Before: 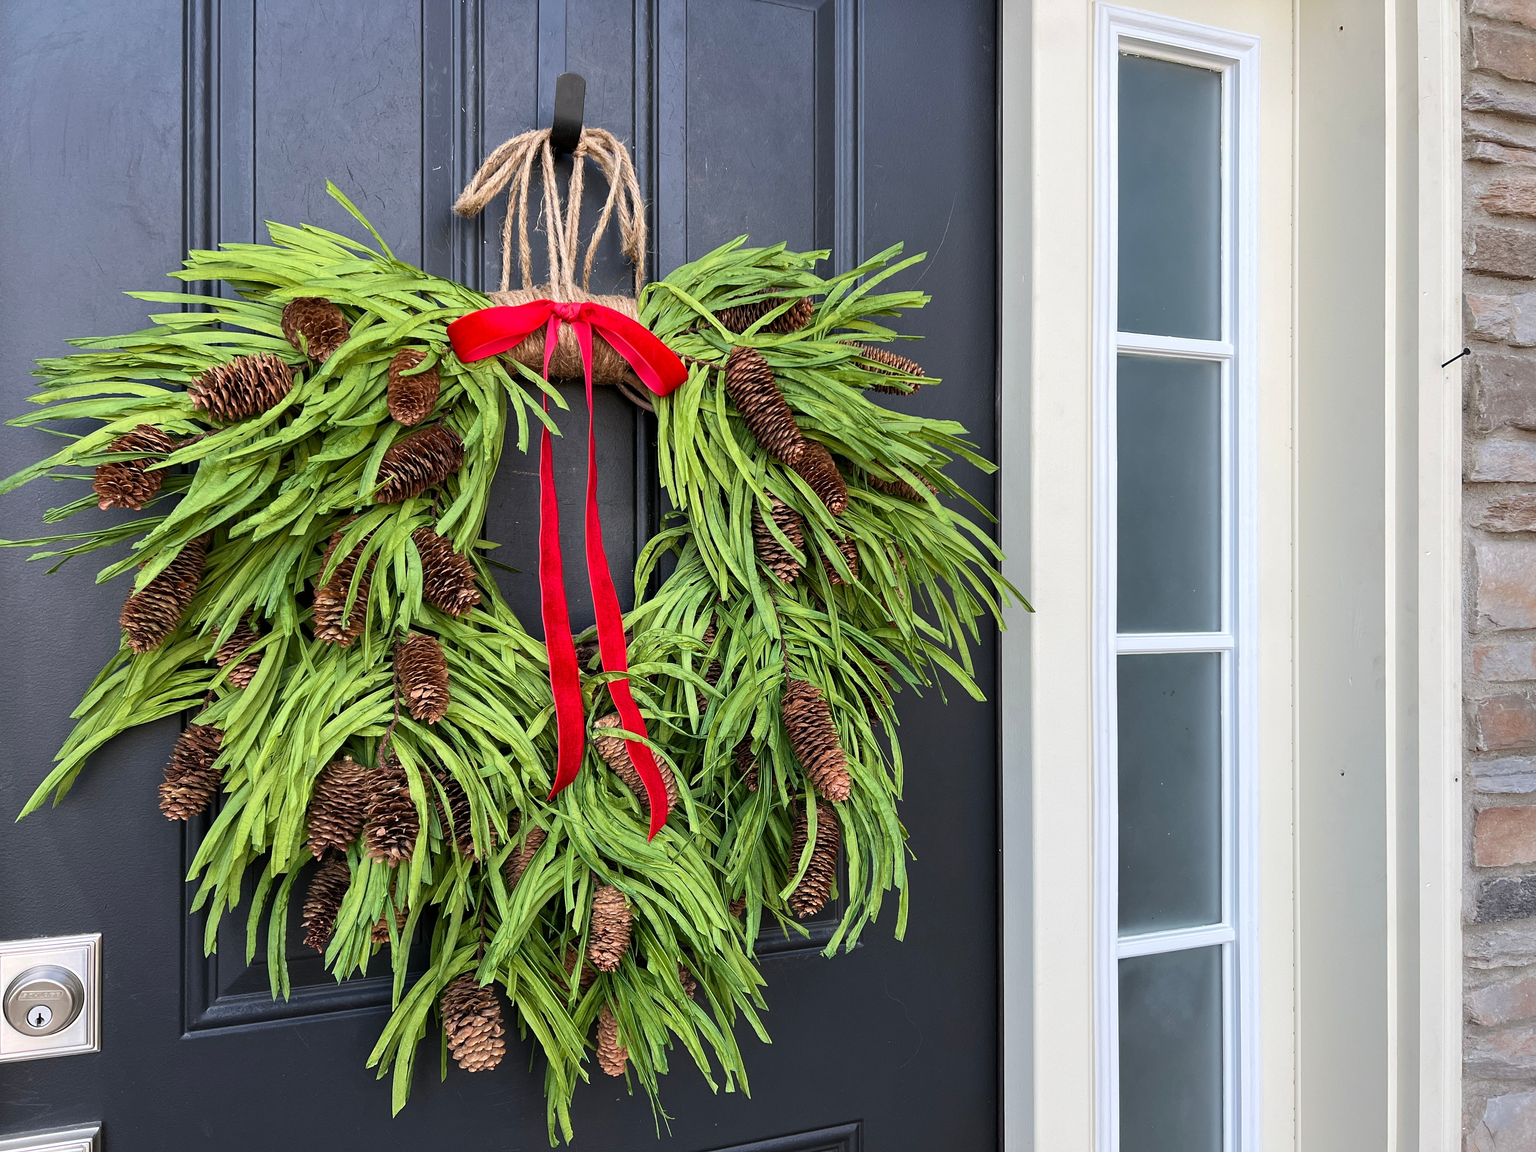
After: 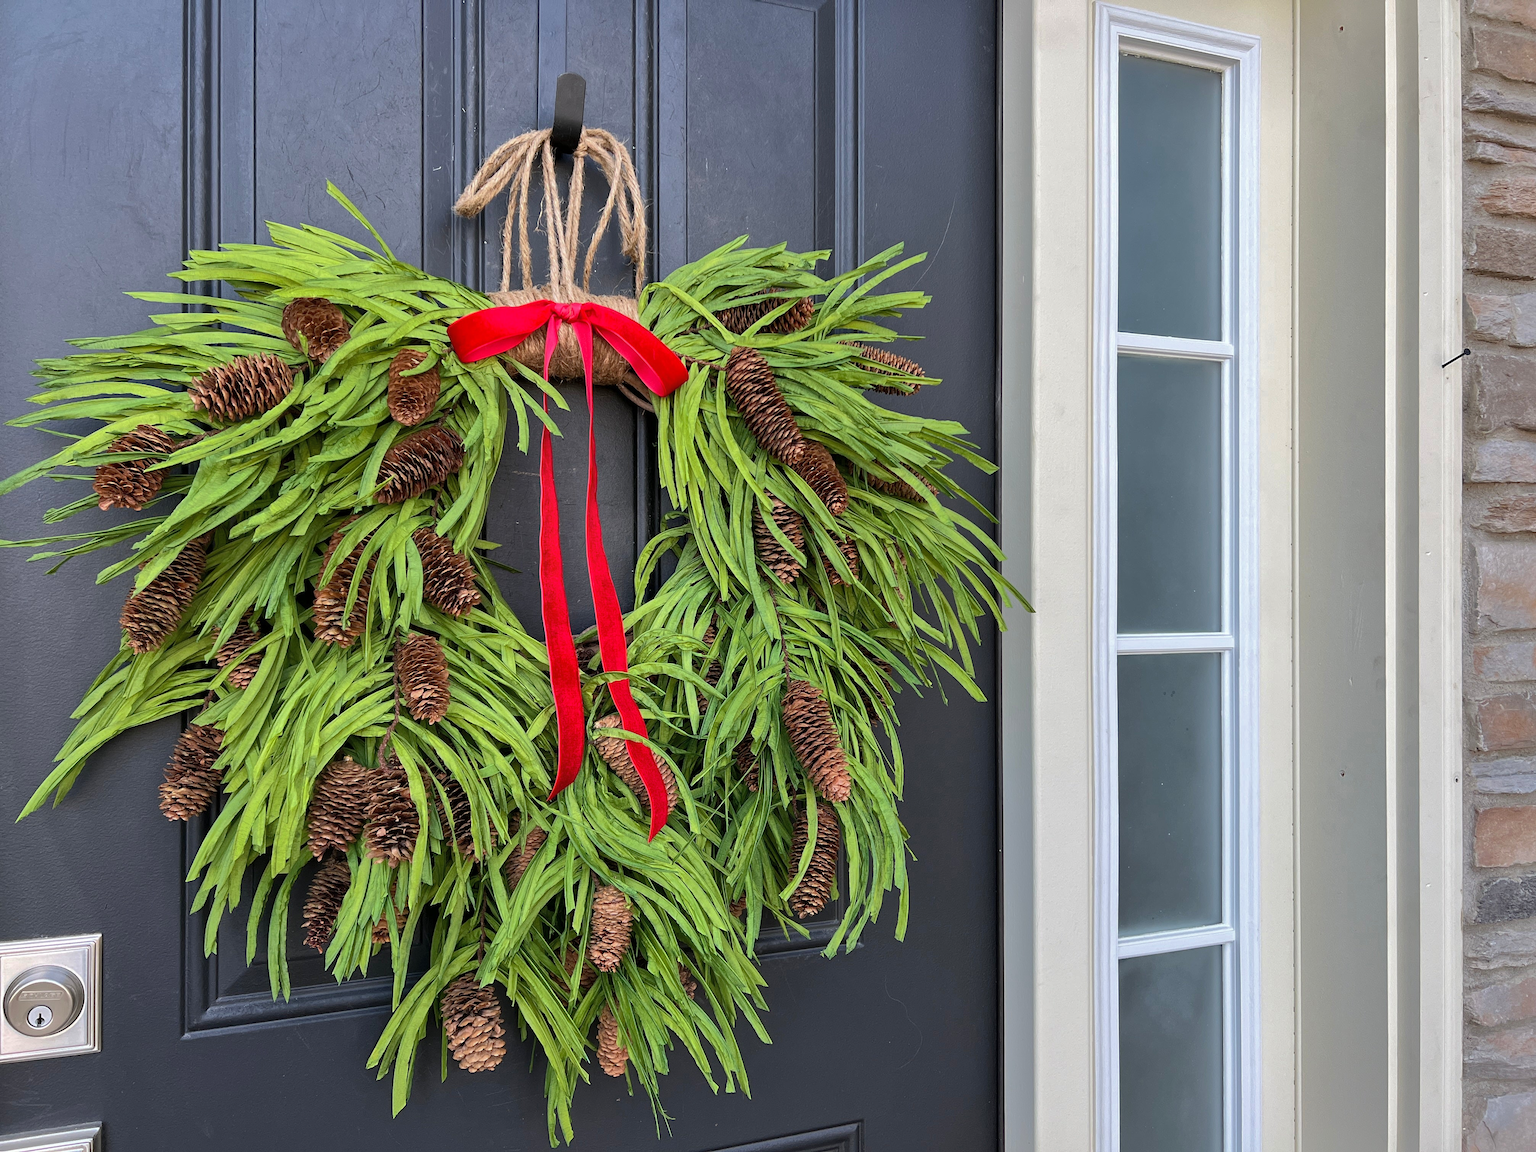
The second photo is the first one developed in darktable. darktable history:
shadows and highlights: shadows 40.25, highlights -59.66
